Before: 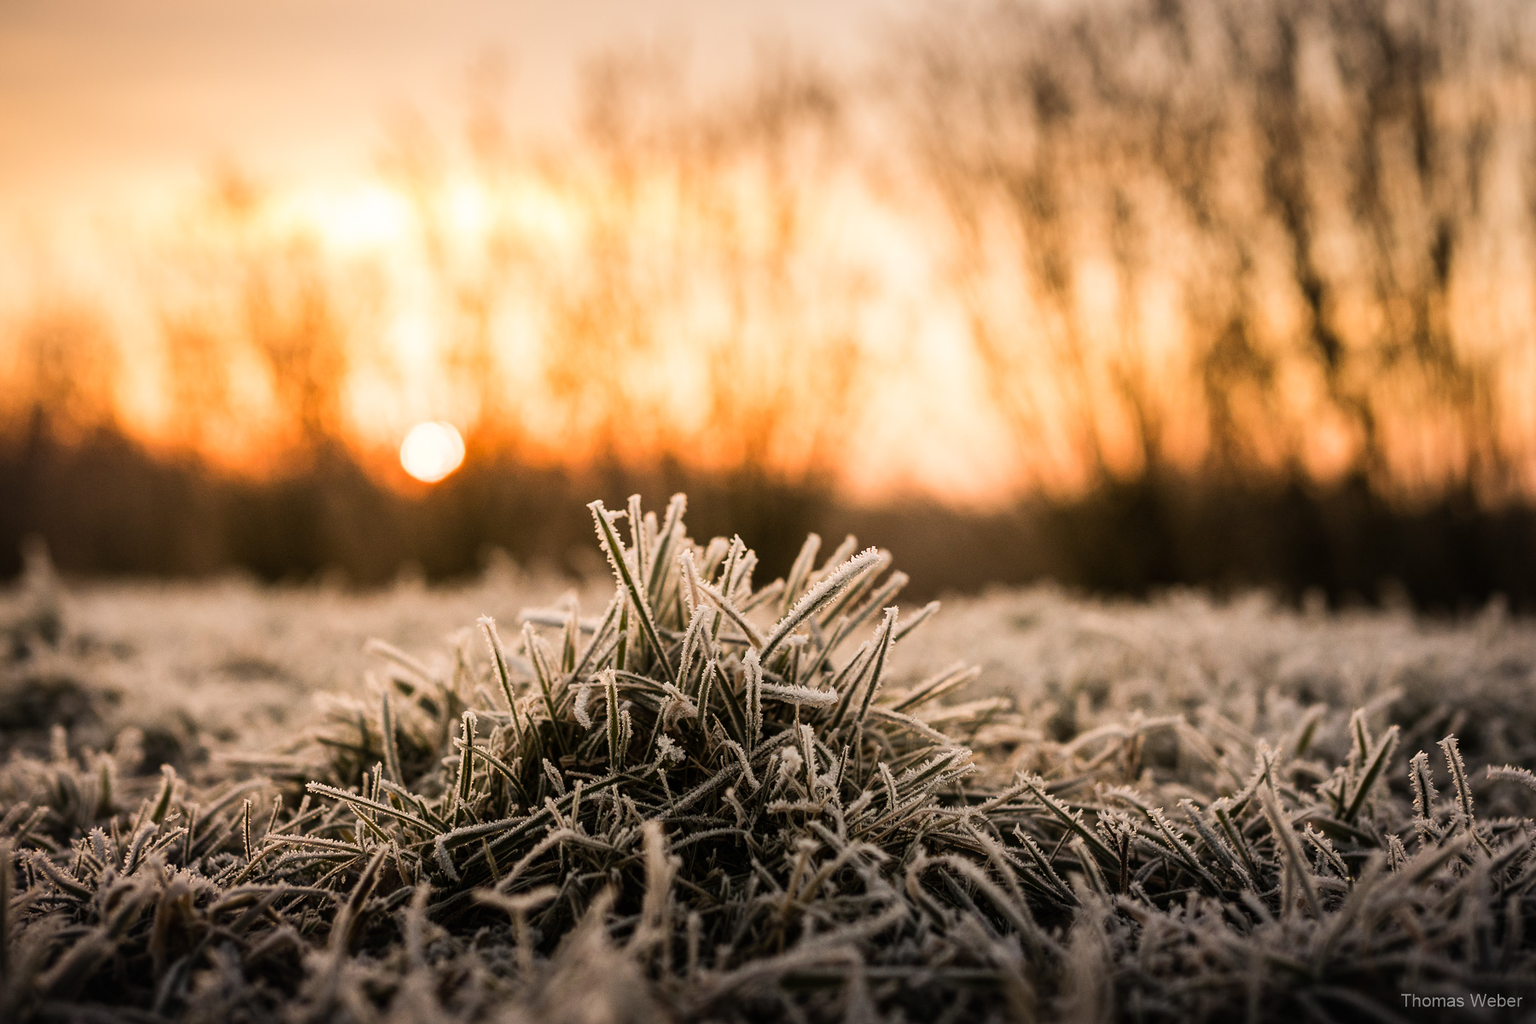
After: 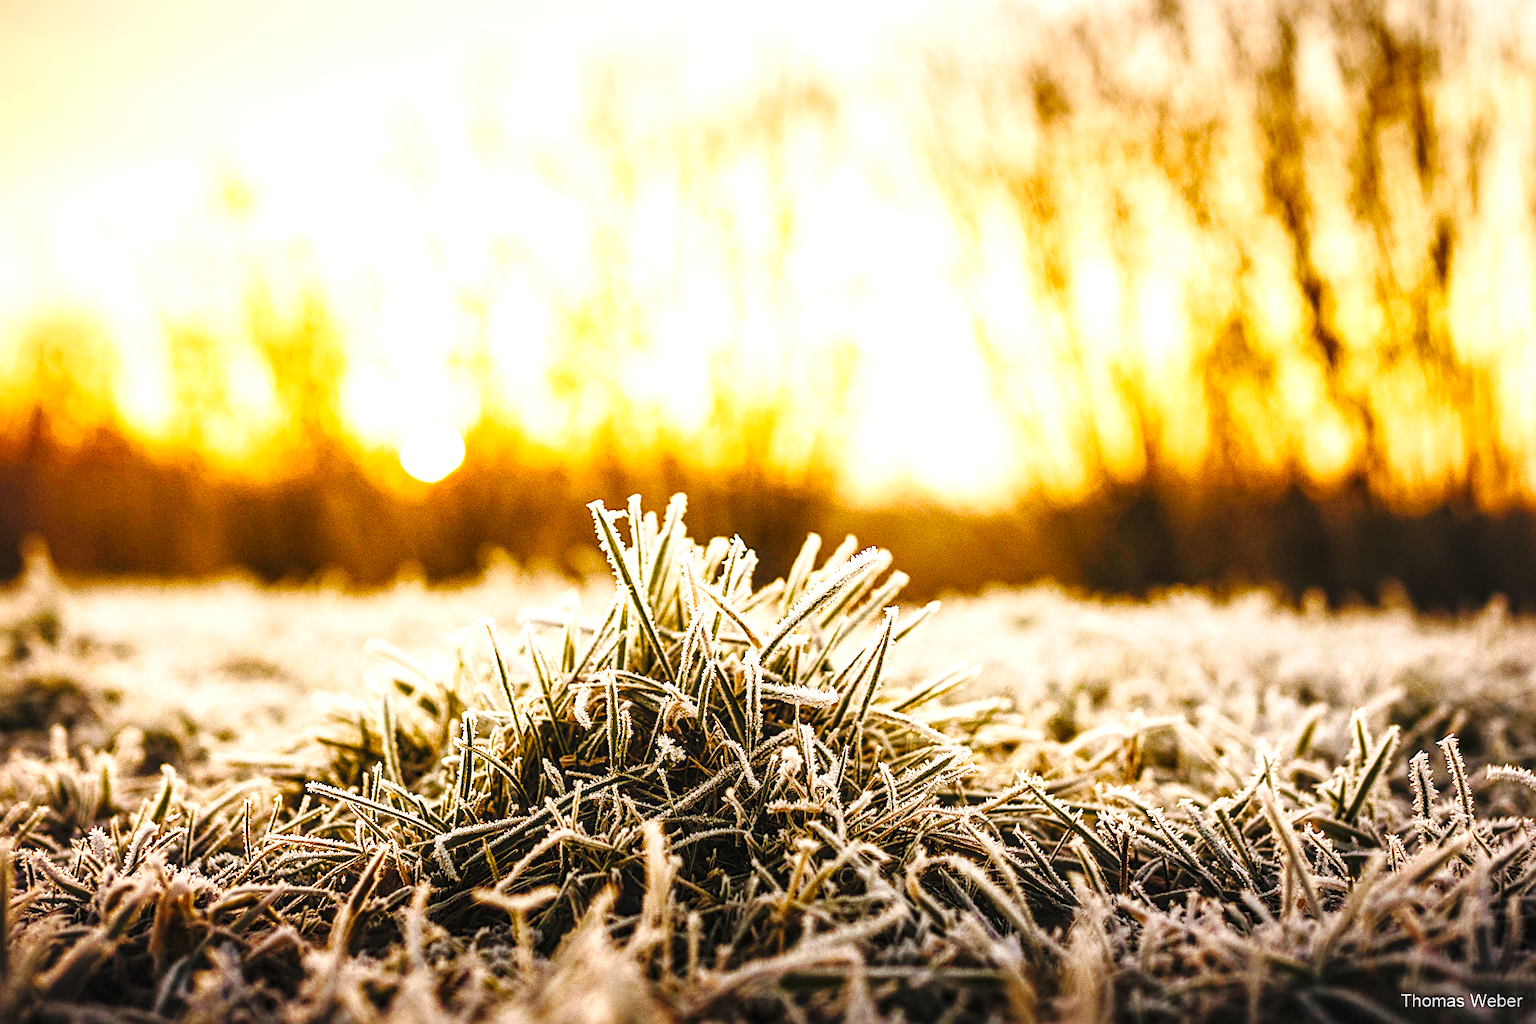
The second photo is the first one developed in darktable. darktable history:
exposure: black level correction 0, exposure 1.2 EV, compensate exposure bias true, compensate highlight preservation false
color balance rgb: perceptual saturation grading › global saturation 40.681%, perceptual saturation grading › highlights -24.91%, perceptual saturation grading › mid-tones 35.266%, perceptual saturation grading › shadows 35.339%
base curve: curves: ch0 [(0, 0) (0.036, 0.025) (0.121, 0.166) (0.206, 0.329) (0.605, 0.79) (1, 1)], preserve colors none
shadows and highlights: shadows 43.28, highlights 7.35
local contrast: on, module defaults
sharpen: on, module defaults
